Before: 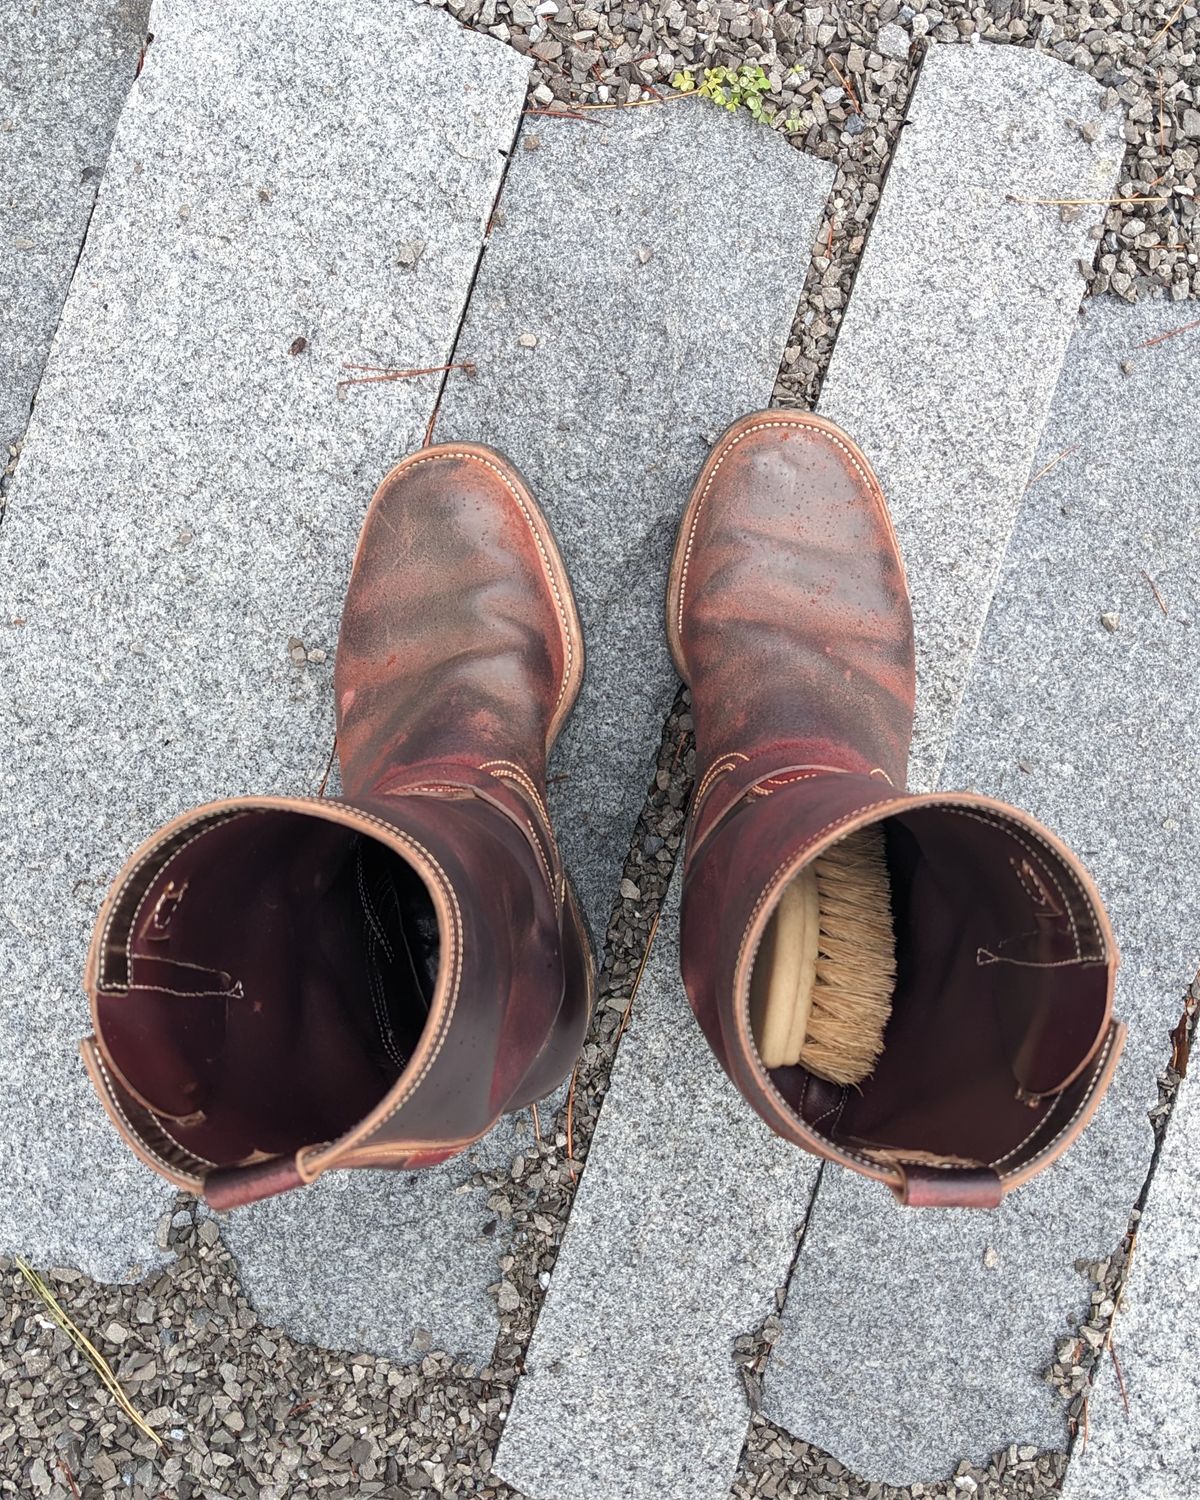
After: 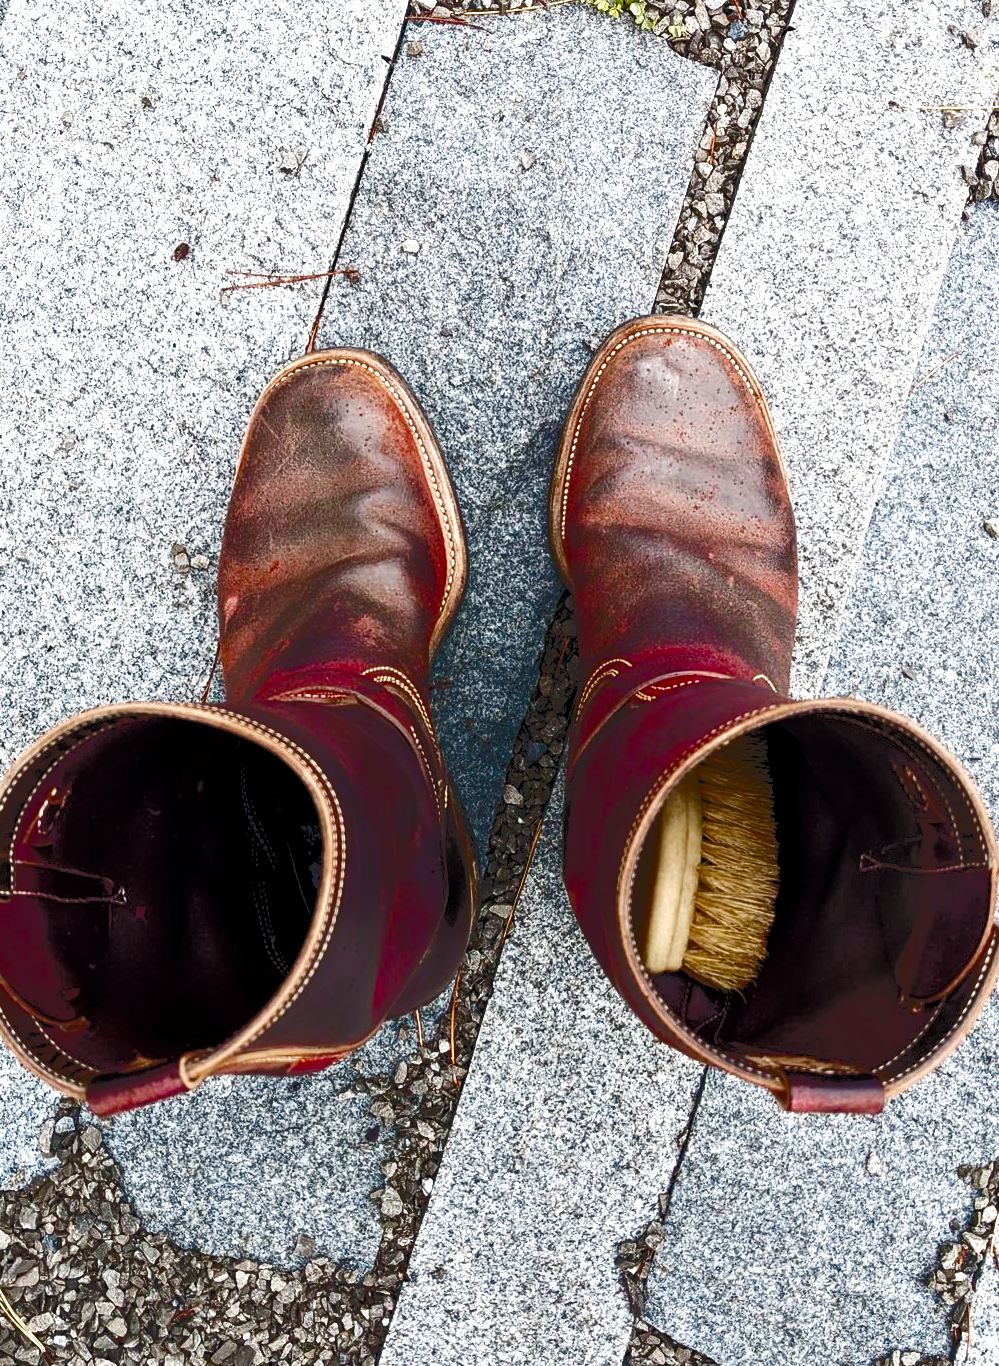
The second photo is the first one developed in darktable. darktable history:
tone equalizer: -8 EV -0.425 EV, -7 EV -0.414 EV, -6 EV -0.354 EV, -5 EV -0.247 EV, -3 EV 0.251 EV, -2 EV 0.306 EV, -1 EV 0.405 EV, +0 EV 0.412 EV, edges refinement/feathering 500, mask exposure compensation -1.57 EV, preserve details no
contrast brightness saturation: brightness -0.52
crop: left 9.792%, top 6.298%, right 6.911%, bottom 2.569%
color balance rgb: perceptual saturation grading › global saturation 30.664%
filmic rgb: black relative exposure -7.65 EV, white relative exposure 4.56 EV, hardness 3.61, add noise in highlights 0.001, preserve chrominance no, color science v3 (2019), use custom middle-gray values true, contrast in highlights soft
levels: levels [0, 0.394, 0.787]
color zones: curves: ch0 [(0.254, 0.492) (0.724, 0.62)]; ch1 [(0.25, 0.528) (0.719, 0.796)]; ch2 [(0, 0.472) (0.25, 0.5) (0.73, 0.184)]
tone curve: curves: ch0 [(0, 0) (0.003, 0.108) (0.011, 0.113) (0.025, 0.113) (0.044, 0.121) (0.069, 0.132) (0.1, 0.145) (0.136, 0.158) (0.177, 0.182) (0.224, 0.215) (0.277, 0.27) (0.335, 0.341) (0.399, 0.424) (0.468, 0.528) (0.543, 0.622) (0.623, 0.721) (0.709, 0.79) (0.801, 0.846) (0.898, 0.871) (1, 1)], color space Lab, independent channels, preserve colors none
